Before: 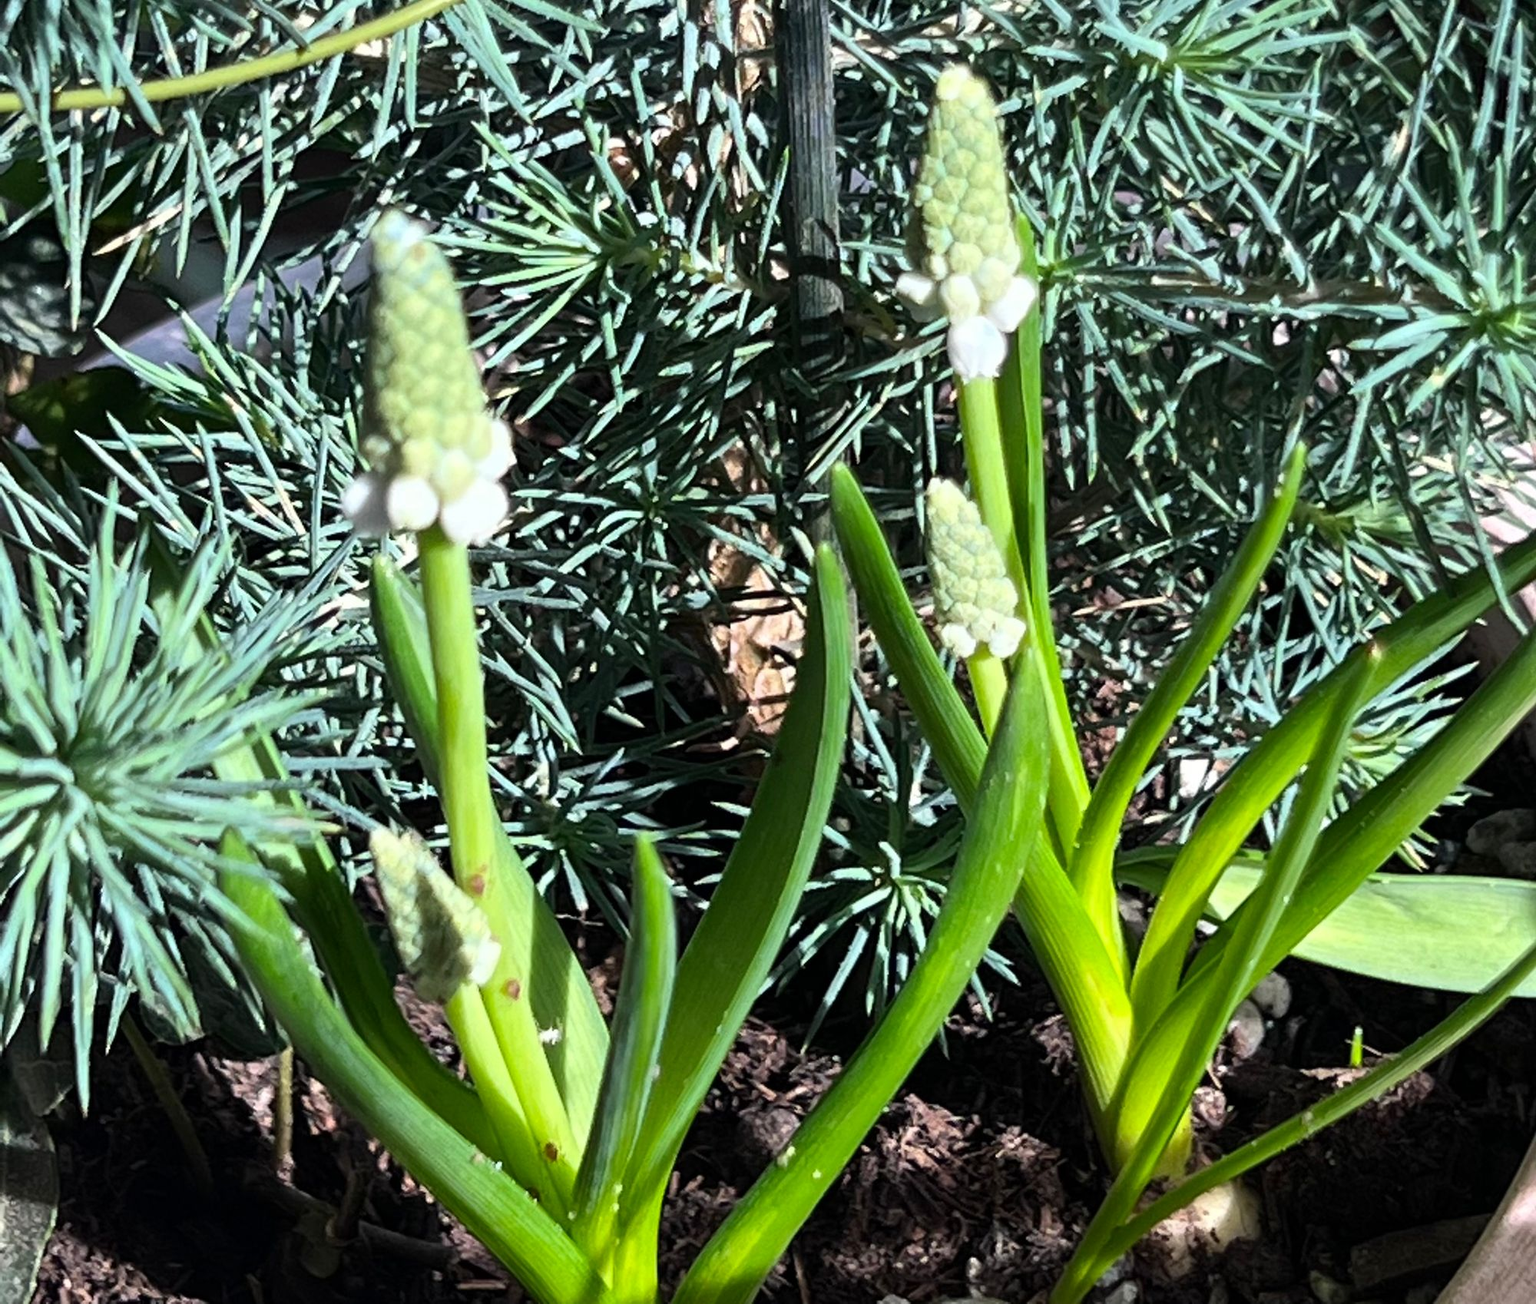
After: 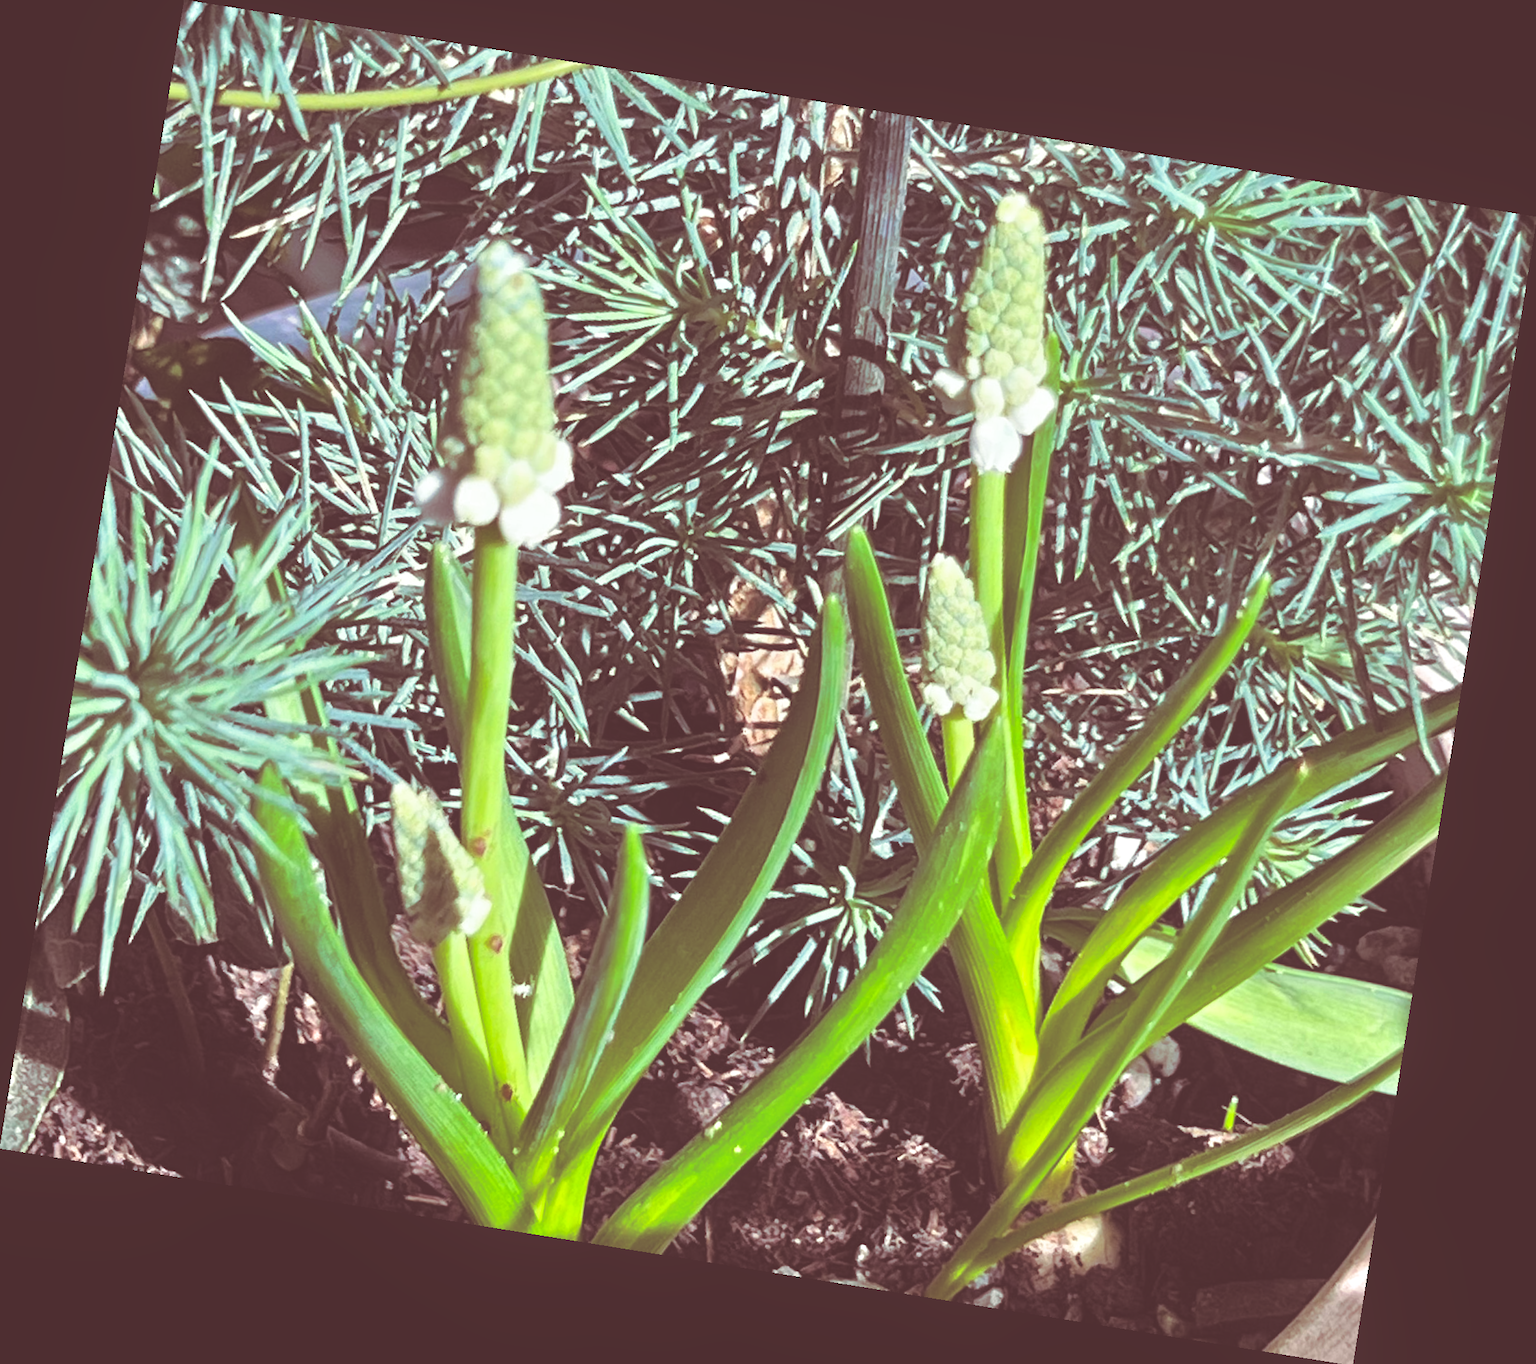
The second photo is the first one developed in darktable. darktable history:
rotate and perspective: rotation 9.12°, automatic cropping off
vibrance: on, module defaults
exposure: black level correction -0.023, exposure -0.039 EV, compensate highlight preservation false
tone equalizer: -7 EV 0.15 EV, -6 EV 0.6 EV, -5 EV 1.15 EV, -4 EV 1.33 EV, -3 EV 1.15 EV, -2 EV 0.6 EV, -1 EV 0.15 EV, mask exposure compensation -0.5 EV
split-toning: on, module defaults
